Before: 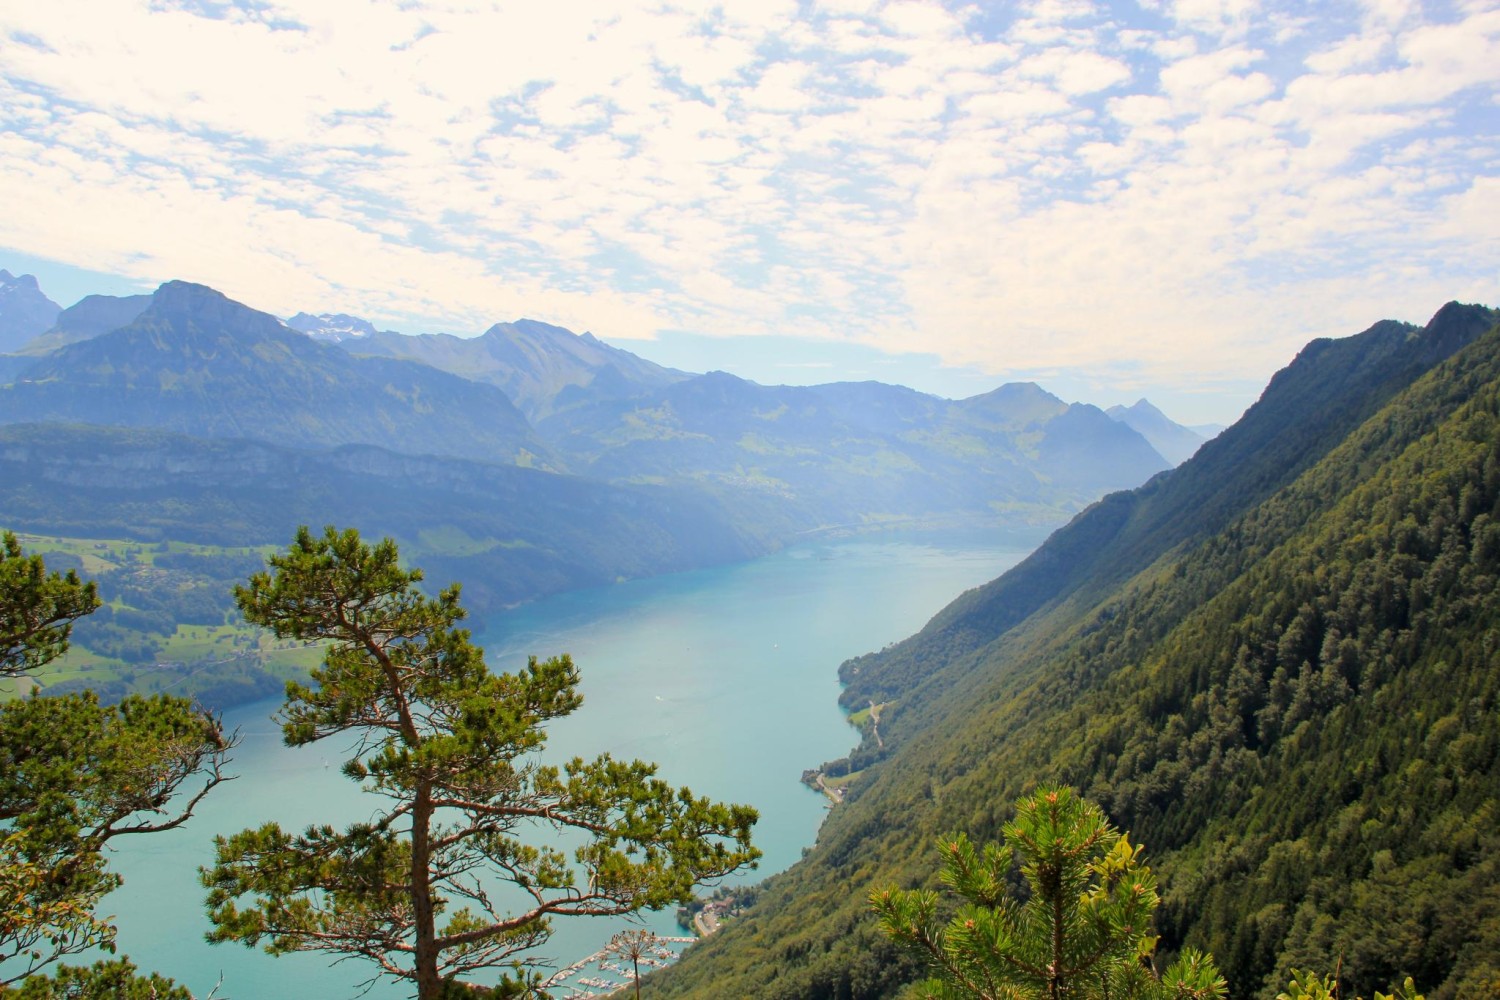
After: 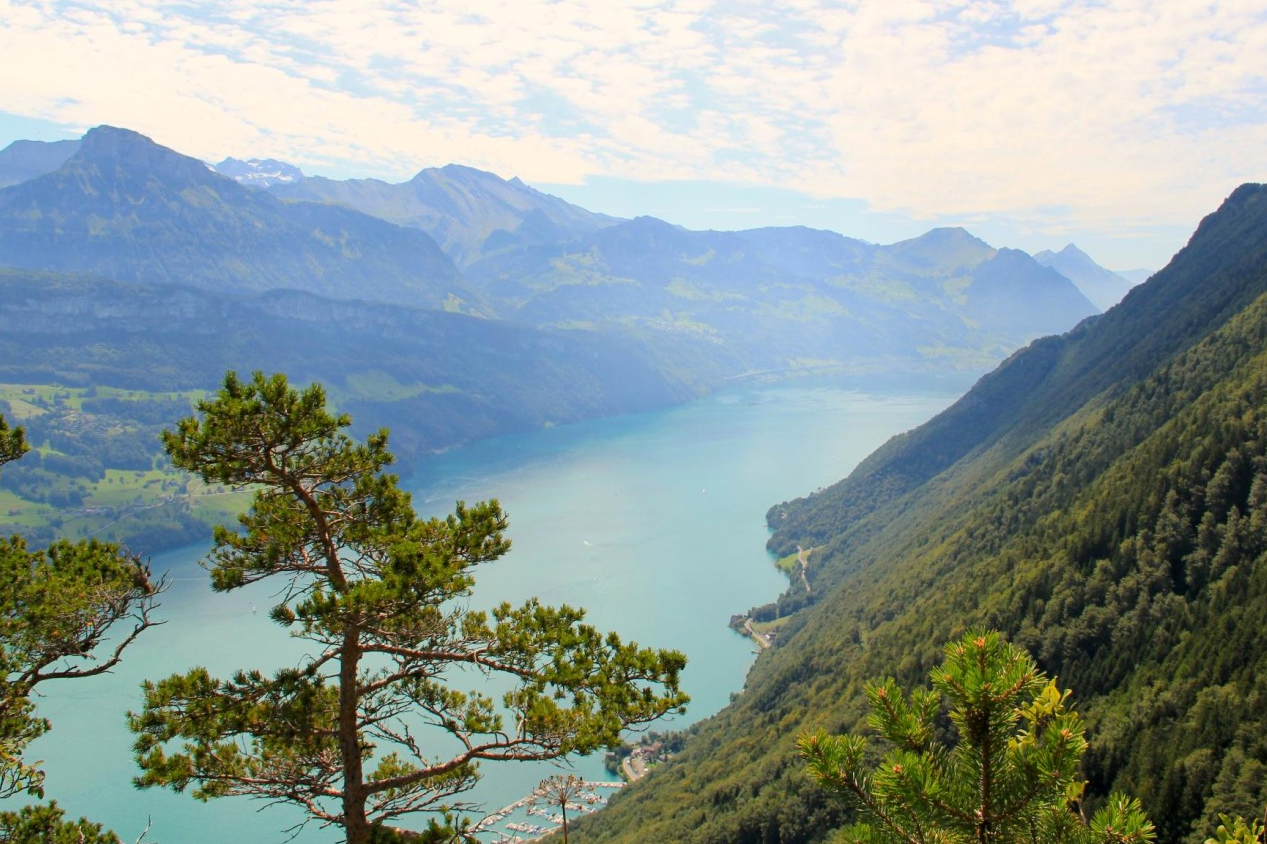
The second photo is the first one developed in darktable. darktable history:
crop and rotate: left 4.842%, top 15.51%, right 10.668%
contrast brightness saturation: contrast 0.1, brightness 0.02, saturation 0.02
